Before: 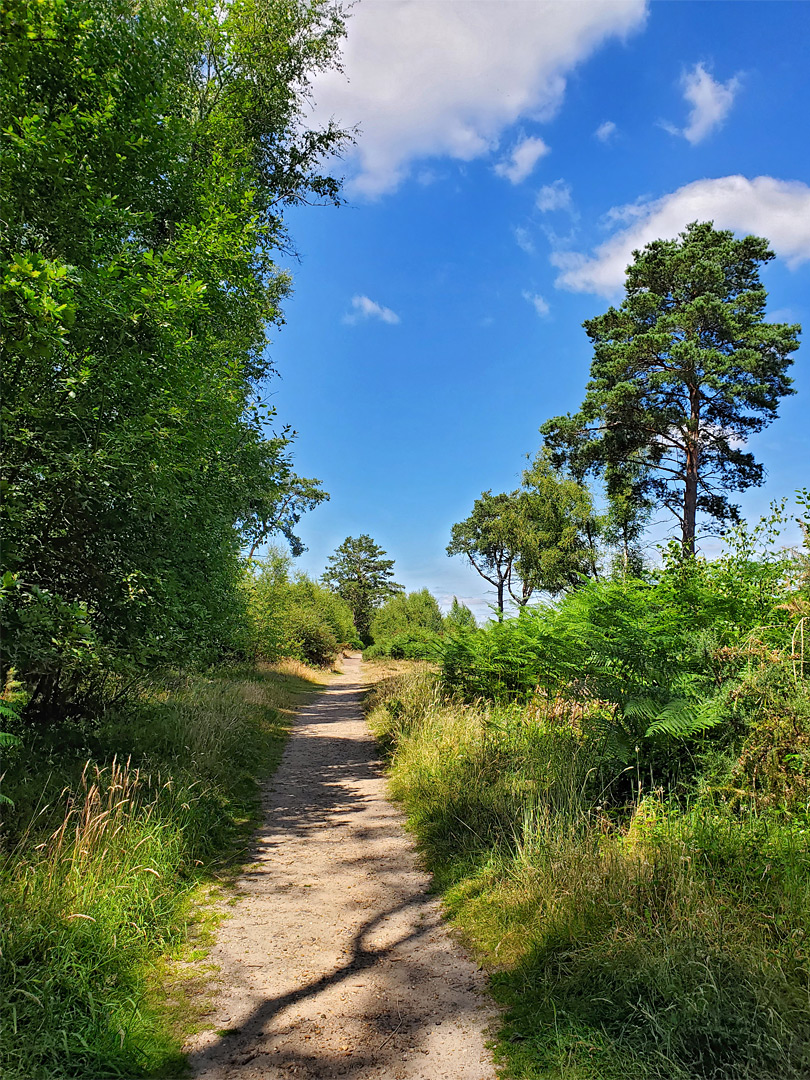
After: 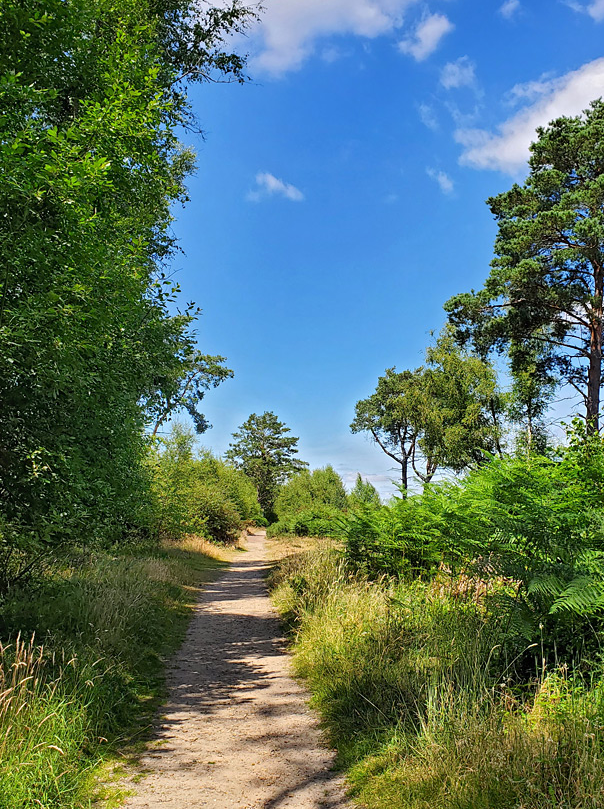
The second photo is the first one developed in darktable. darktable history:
crop and rotate: left 11.959%, top 11.396%, right 13.4%, bottom 13.695%
